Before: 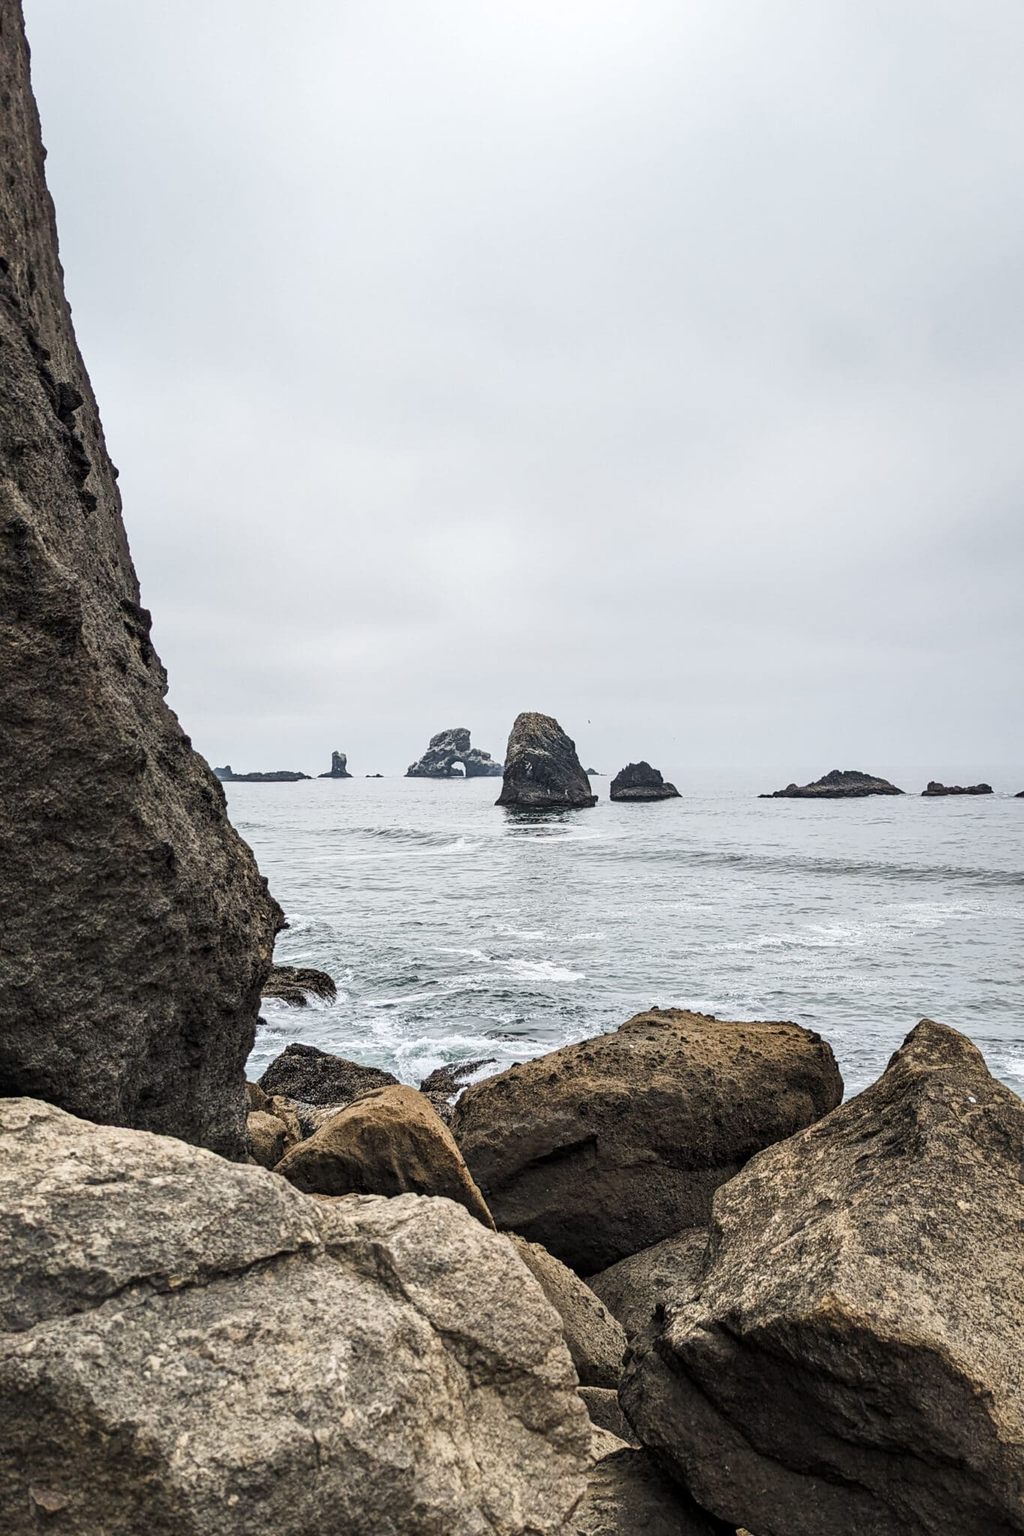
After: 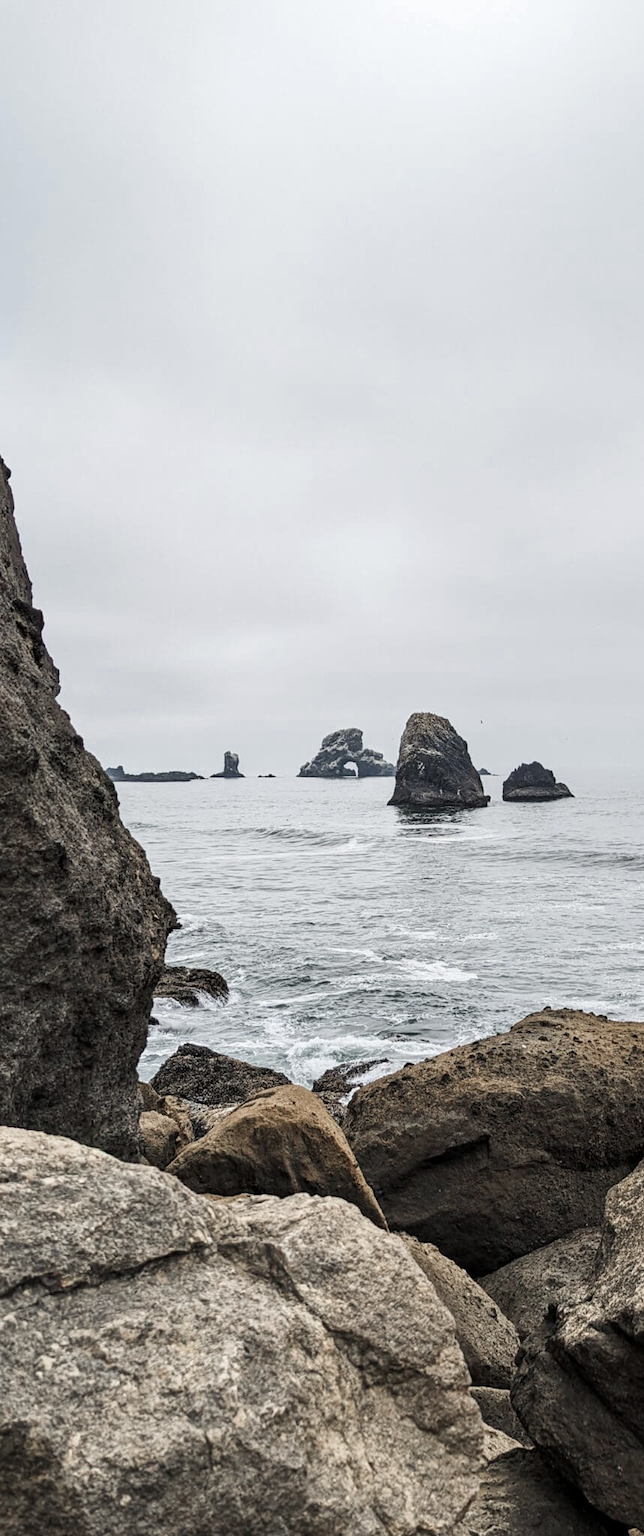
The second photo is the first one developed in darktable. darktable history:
crop: left 10.596%, right 26.48%
color zones: curves: ch0 [(0, 0.5) (0.125, 0.4) (0.25, 0.5) (0.375, 0.4) (0.5, 0.4) (0.625, 0.35) (0.75, 0.35) (0.875, 0.5)]; ch1 [(0, 0.35) (0.125, 0.45) (0.25, 0.35) (0.375, 0.35) (0.5, 0.35) (0.625, 0.35) (0.75, 0.45) (0.875, 0.35)]; ch2 [(0, 0.6) (0.125, 0.5) (0.25, 0.5) (0.375, 0.6) (0.5, 0.6) (0.625, 0.5) (0.75, 0.5) (0.875, 0.5)]
